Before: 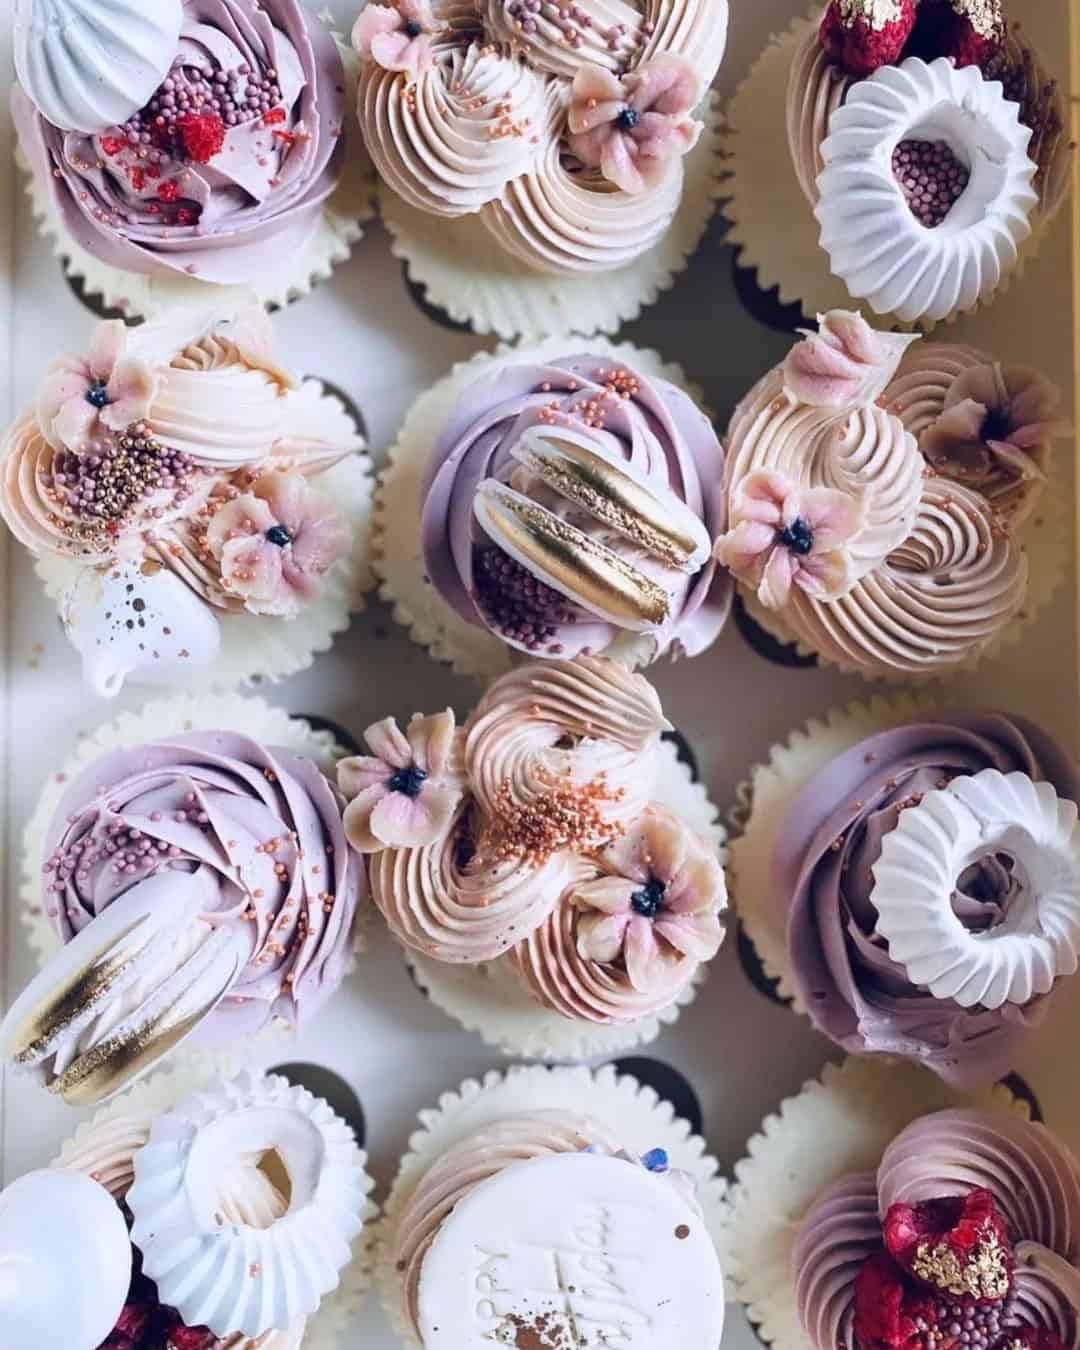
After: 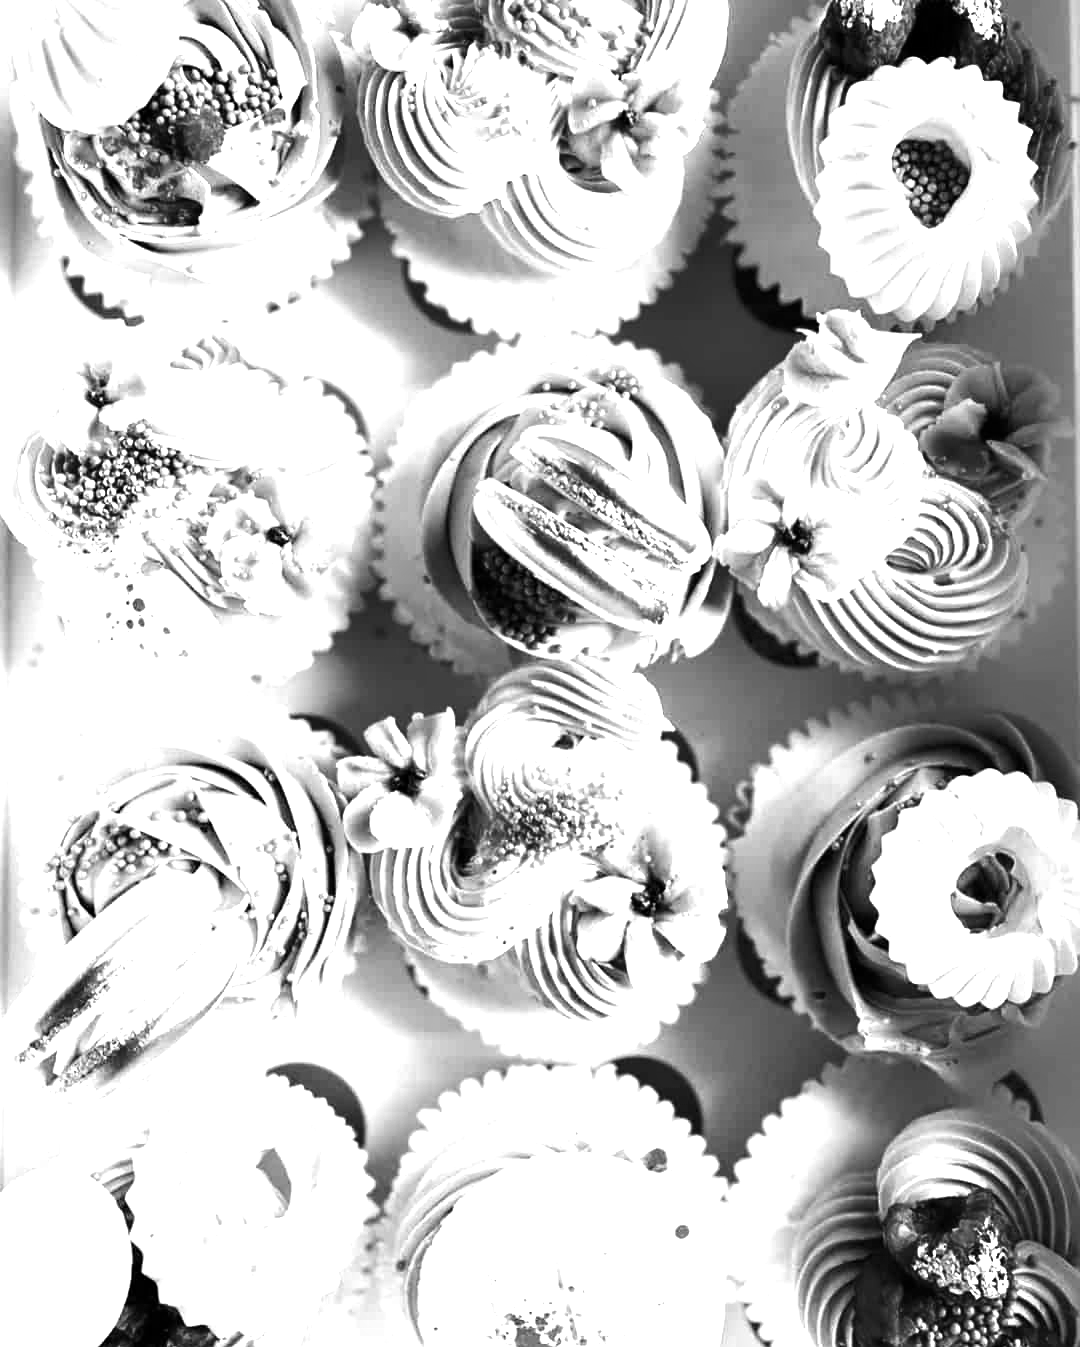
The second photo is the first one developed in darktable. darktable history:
crop: top 0.05%, bottom 0.098%
tone equalizer: -8 EV 0.001 EV, -7 EV -0.002 EV, -6 EV 0.002 EV, -5 EV -0.03 EV, -4 EV -0.116 EV, -3 EV -0.169 EV, -2 EV 0.24 EV, -1 EV 0.702 EV, +0 EV 0.493 EV
color balance rgb: linear chroma grading › global chroma 20%, perceptual saturation grading › global saturation 65%, perceptual saturation grading › highlights 50%, perceptual saturation grading › shadows 30%, perceptual brilliance grading › global brilliance 12%, perceptual brilliance grading › highlights 15%, global vibrance 20%
monochrome: a 73.58, b 64.21
